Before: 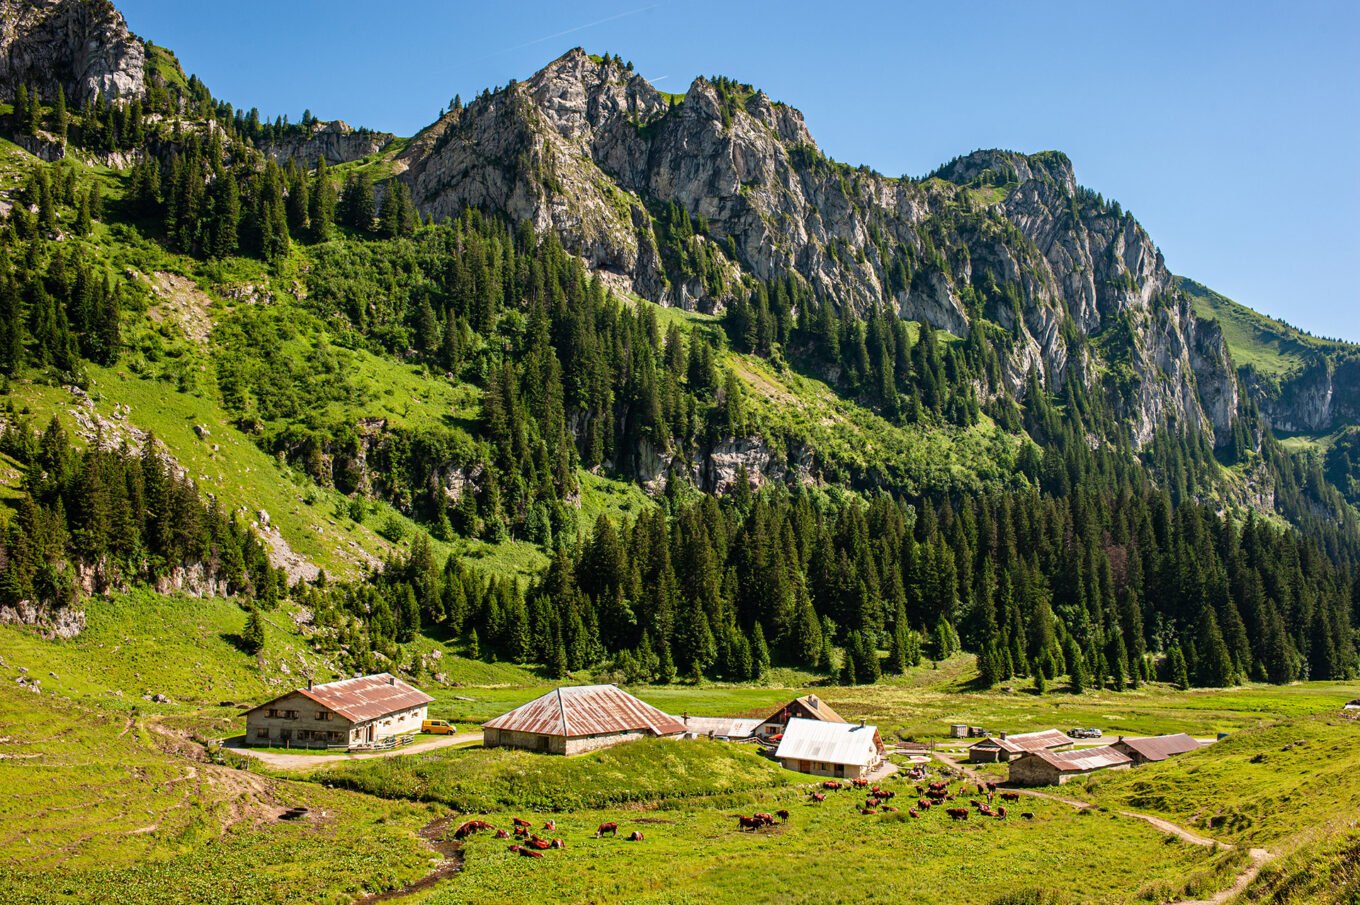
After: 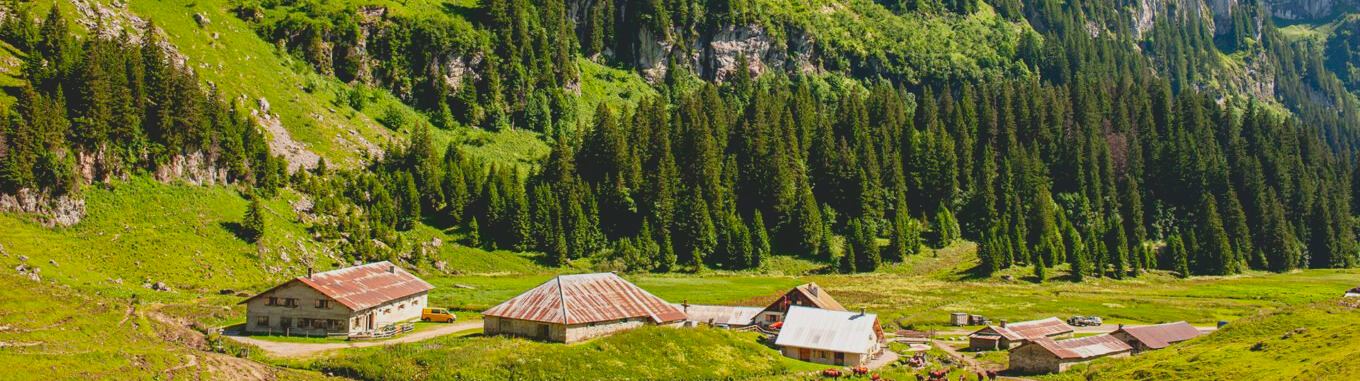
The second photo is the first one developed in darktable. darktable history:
exposure: black level correction 0.005, exposure 0.286 EV, compensate highlight preservation false
crop: top 45.551%, bottom 12.262%
contrast brightness saturation: contrast -0.28
